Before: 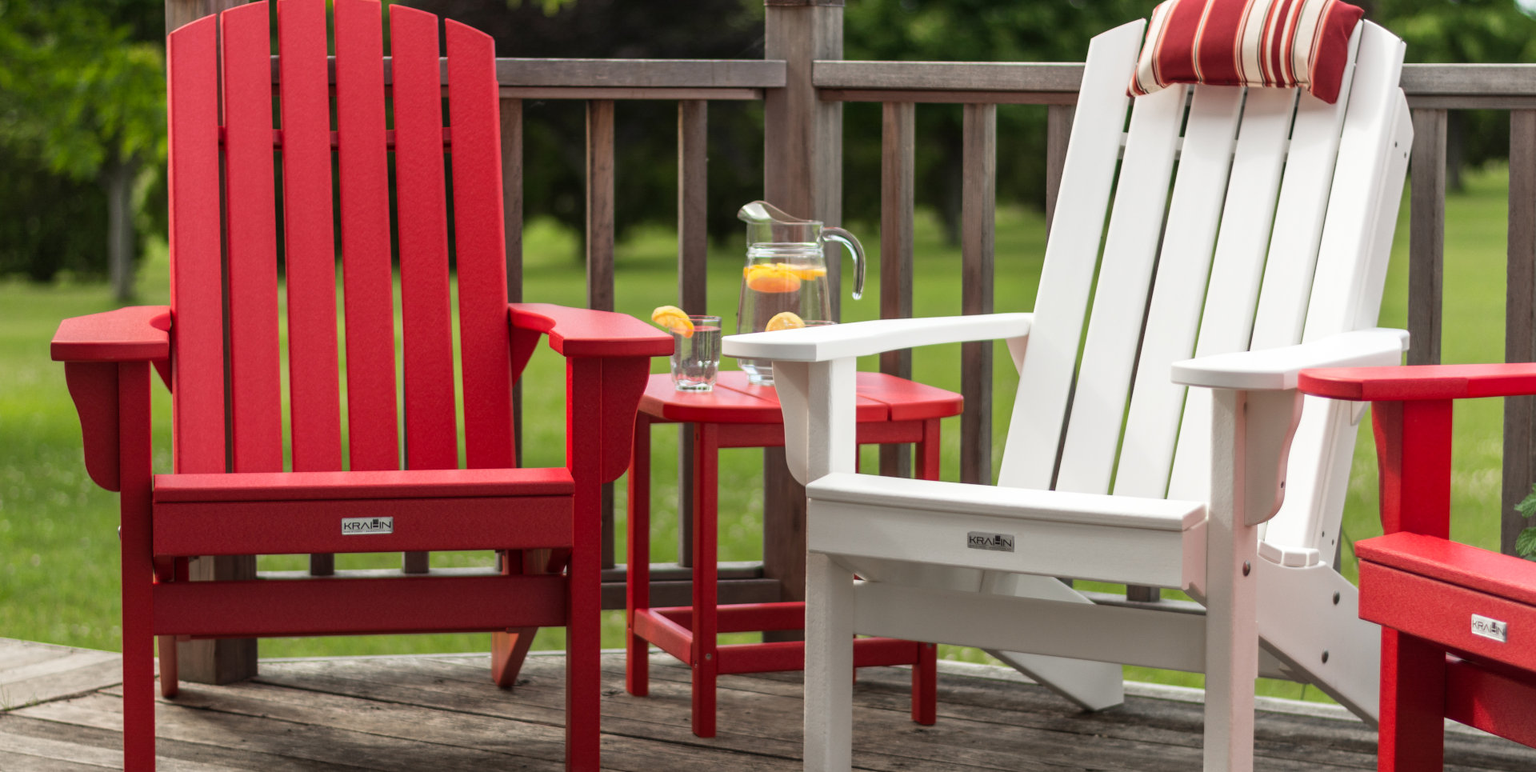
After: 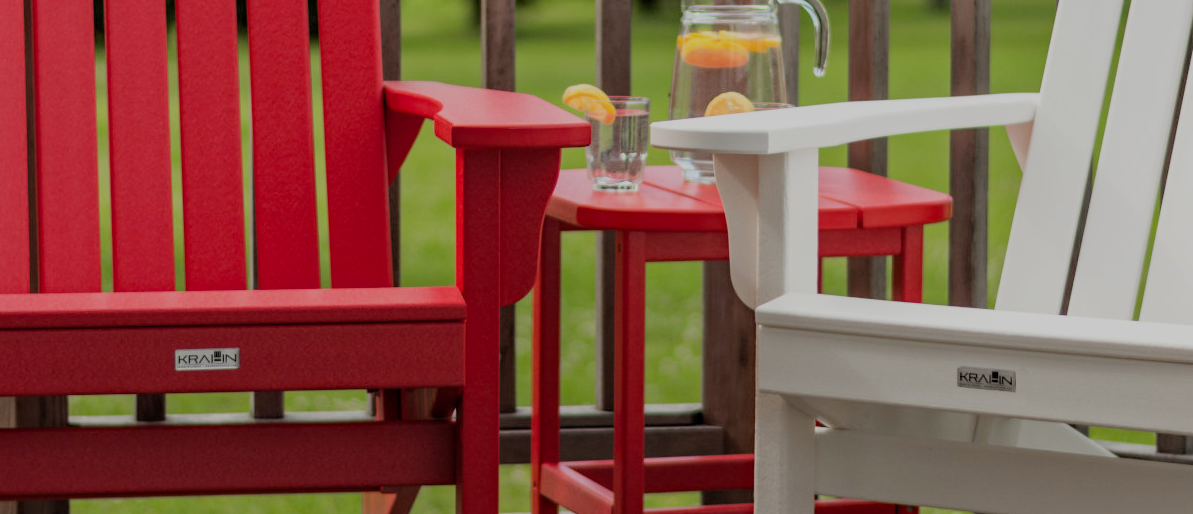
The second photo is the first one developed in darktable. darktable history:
haze removal: compatibility mode true, adaptive false
crop: left 13.15%, top 30.894%, right 24.674%, bottom 15.797%
filmic rgb: black relative exposure -8.87 EV, white relative exposure 4.99 EV, target black luminance 0%, hardness 3.78, latitude 66.33%, contrast 0.82, highlights saturation mix 10.26%, shadows ↔ highlights balance 20.01%
